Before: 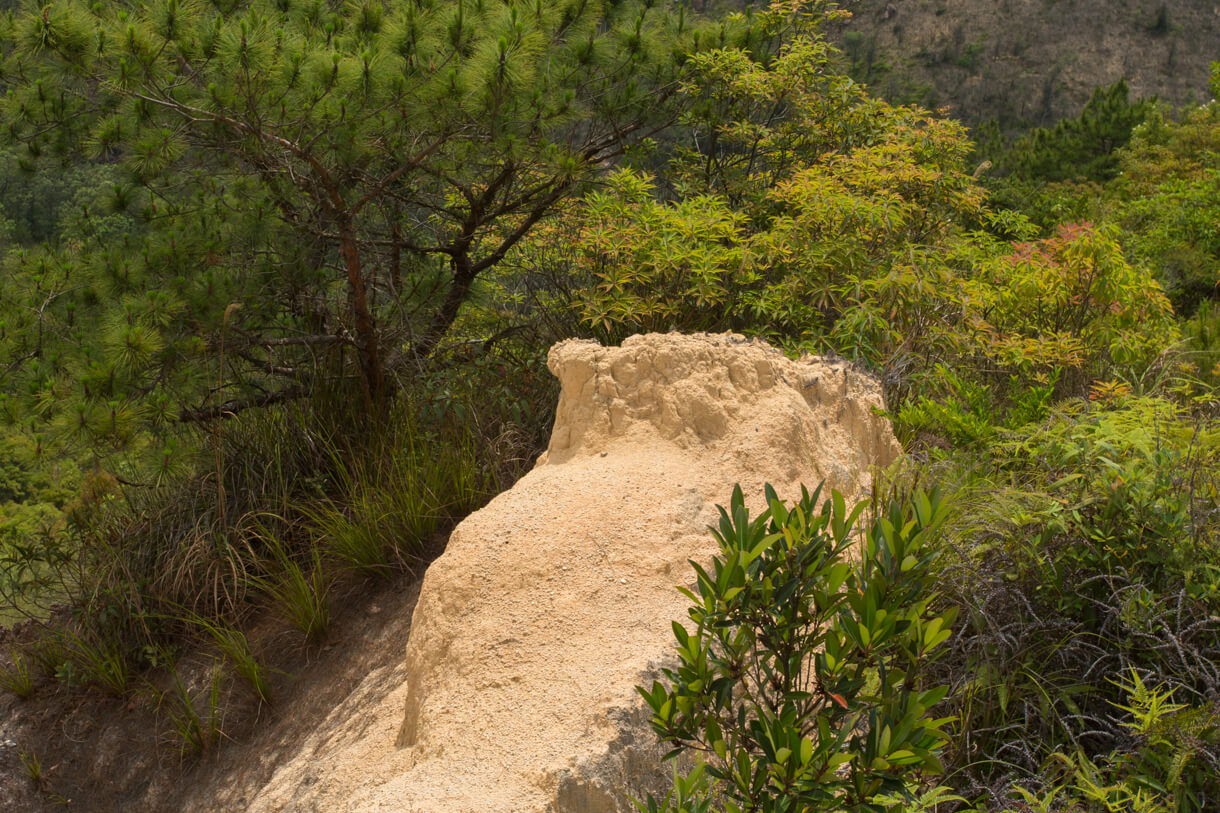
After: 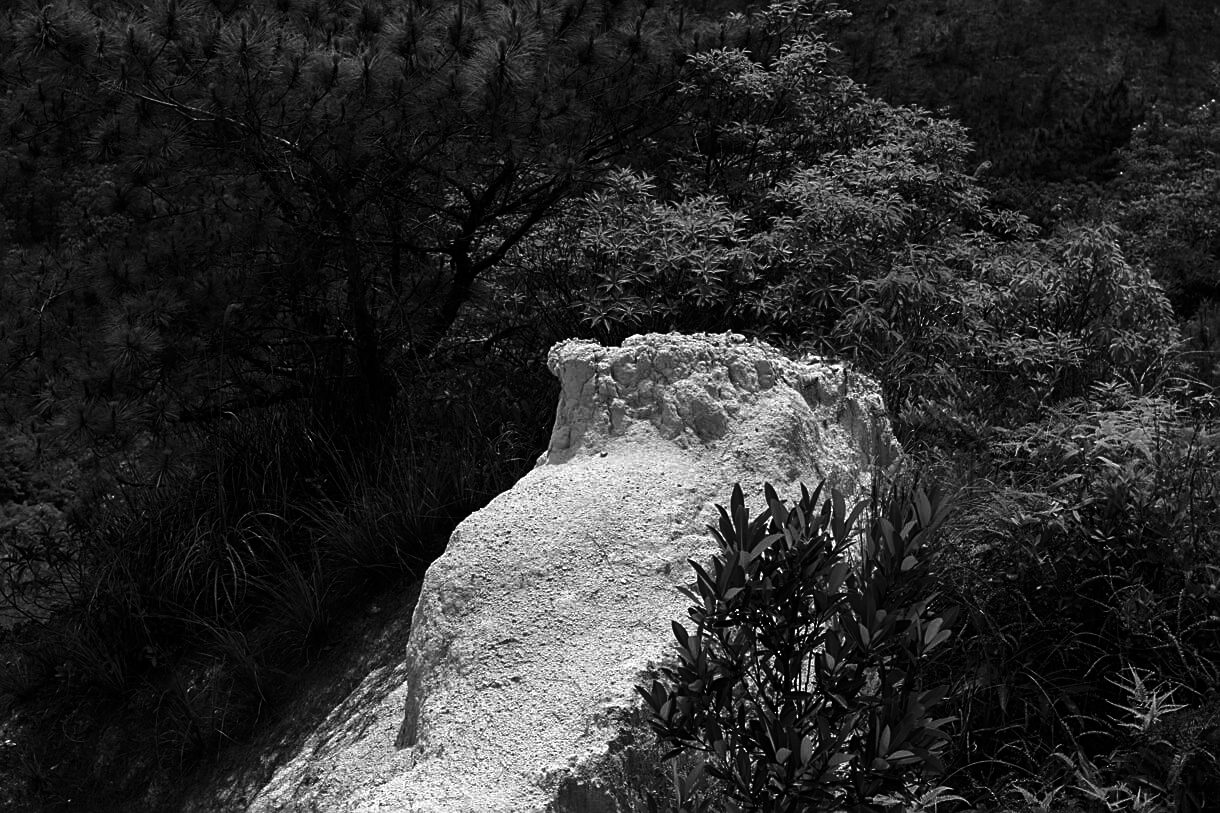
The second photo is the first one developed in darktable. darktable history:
tone equalizer: -8 EV -0.417 EV, -7 EV -0.389 EV, -6 EV -0.333 EV, -5 EV -0.222 EV, -3 EV 0.222 EV, -2 EV 0.333 EV, -1 EV 0.389 EV, +0 EV 0.417 EV, edges refinement/feathering 500, mask exposure compensation -1.57 EV, preserve details no
sharpen: on, module defaults
contrast brightness saturation: contrast -0.03, brightness -0.59, saturation -1
